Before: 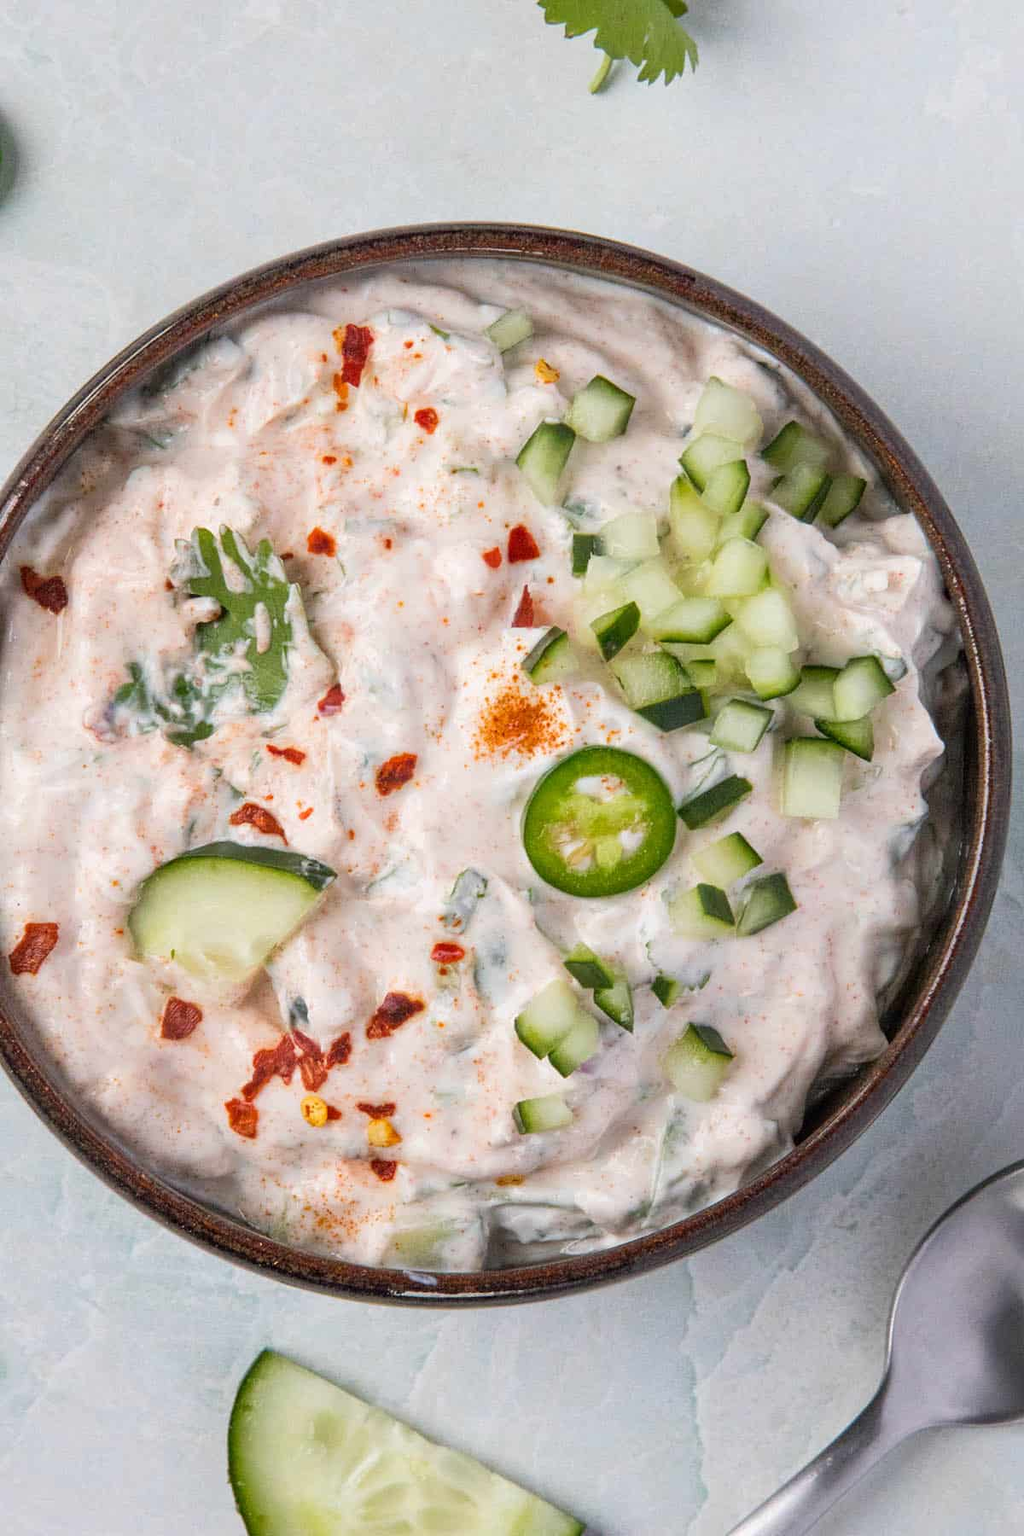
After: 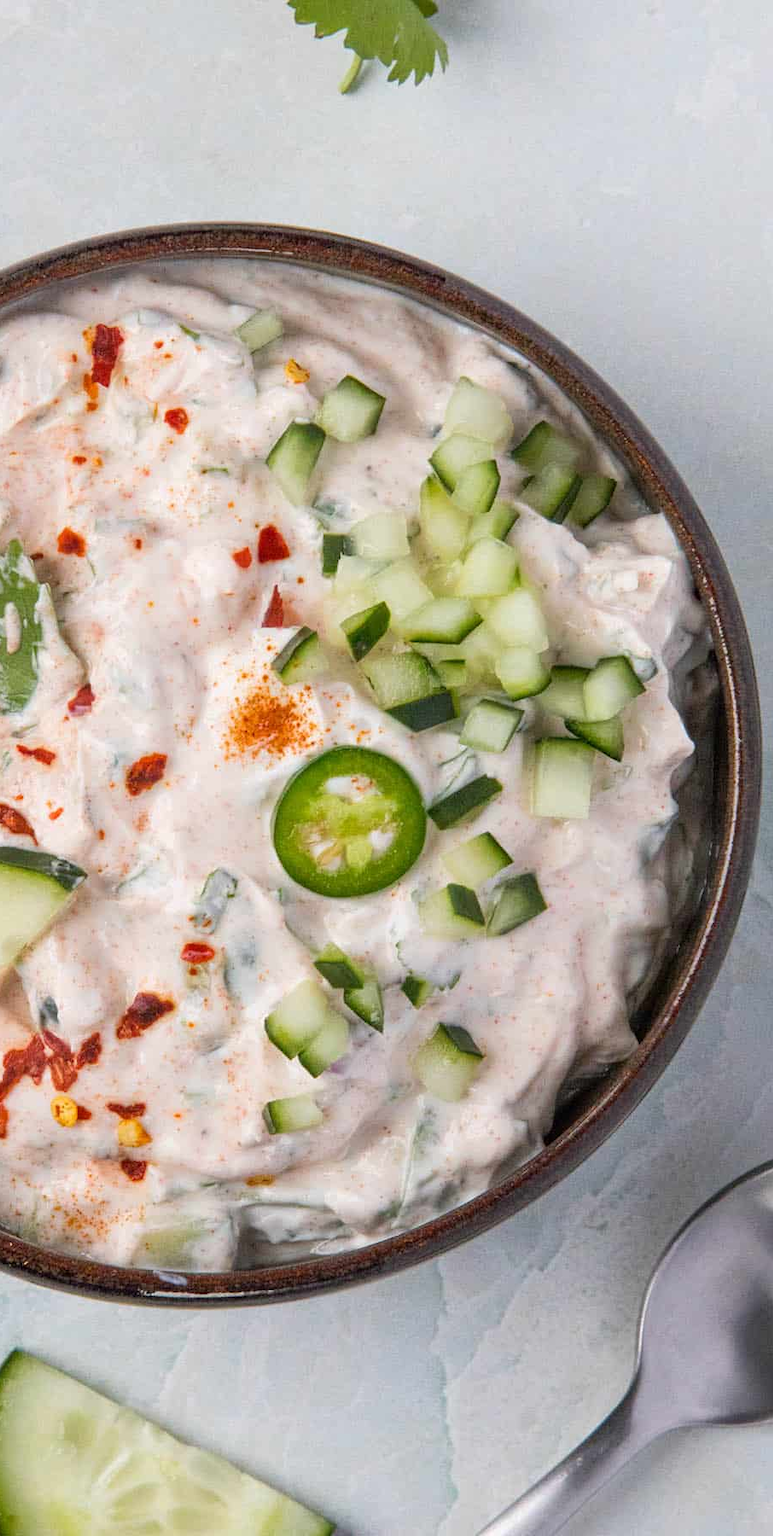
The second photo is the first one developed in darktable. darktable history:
crop and rotate: left 24.49%
